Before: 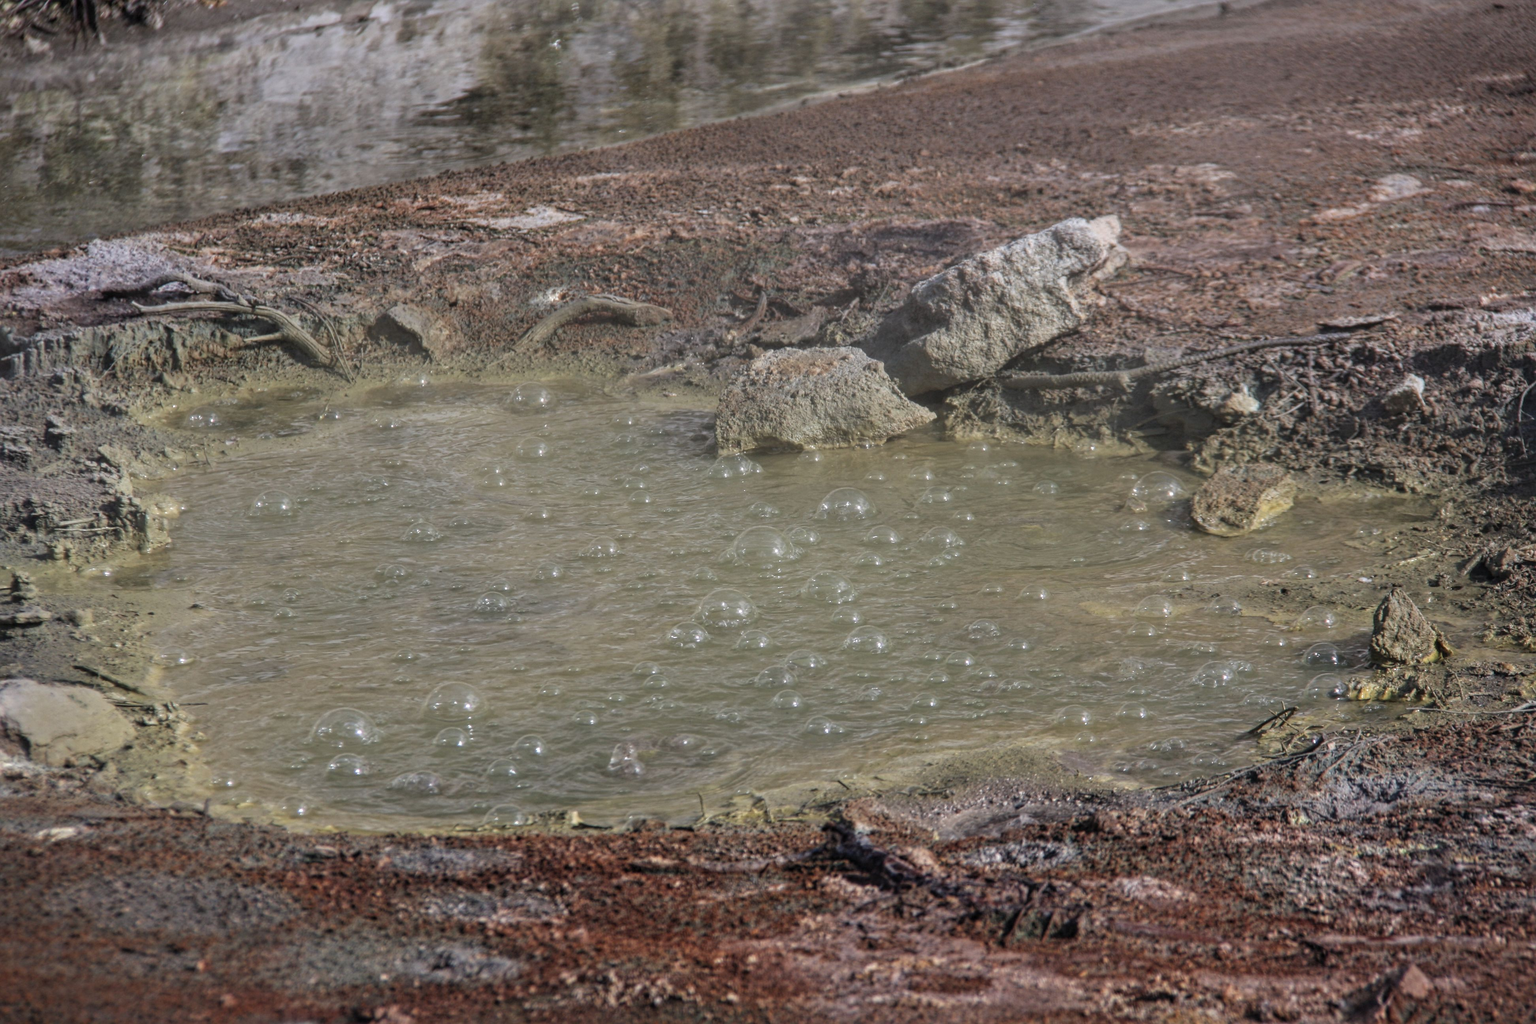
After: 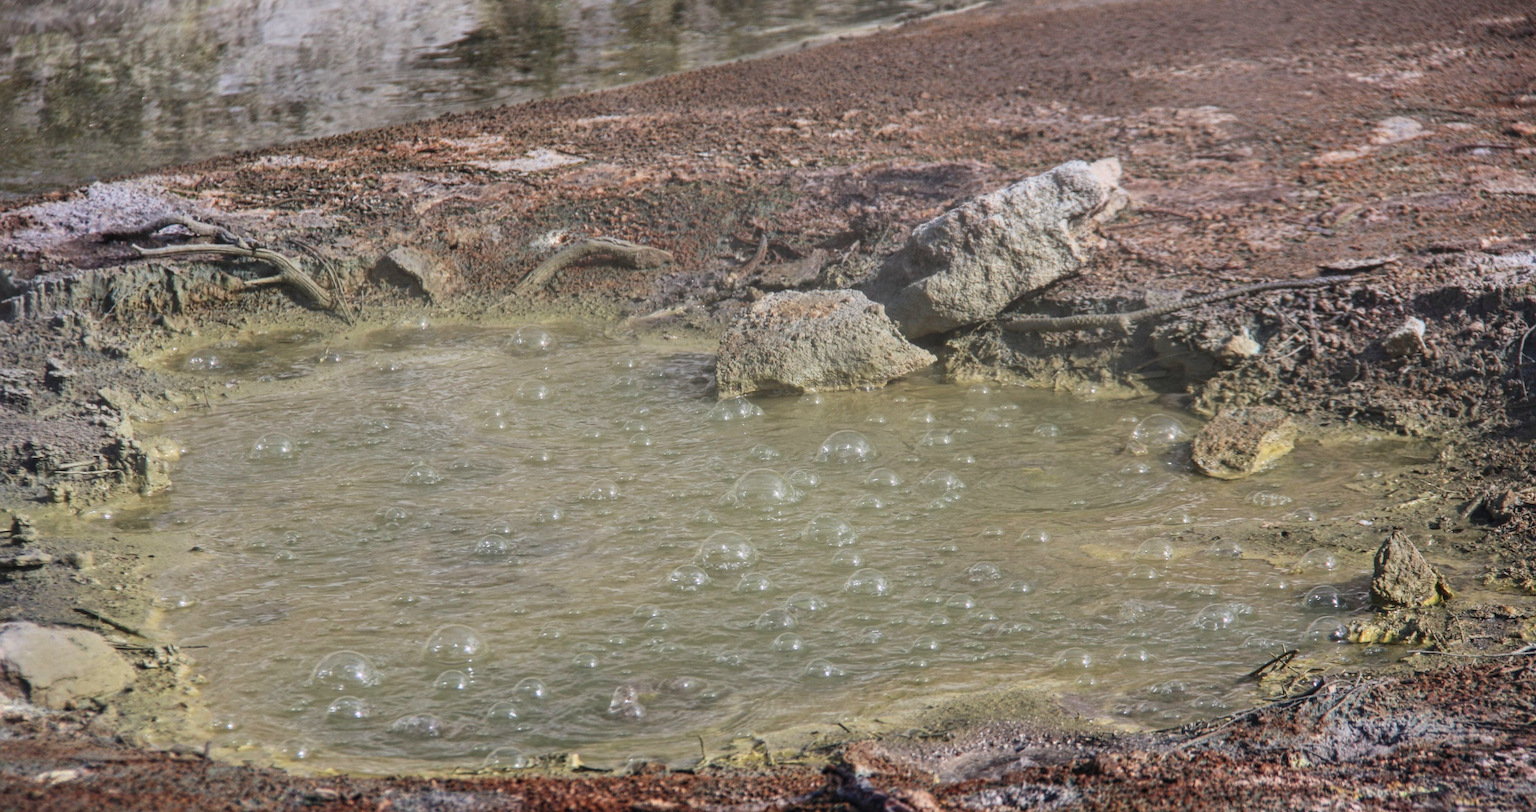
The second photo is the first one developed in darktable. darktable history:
crop and rotate: top 5.667%, bottom 14.937%
color balance rgb: perceptual saturation grading › global saturation -0.31%, global vibrance -8%, contrast -13%, saturation formula JzAzBz (2021)
contrast brightness saturation: contrast 0.23, brightness 0.1, saturation 0.29
tone curve: curves: ch0 [(0, 0) (0.003, 0.003) (0.011, 0.011) (0.025, 0.025) (0.044, 0.044) (0.069, 0.069) (0.1, 0.099) (0.136, 0.135) (0.177, 0.176) (0.224, 0.223) (0.277, 0.275) (0.335, 0.333) (0.399, 0.396) (0.468, 0.465) (0.543, 0.541) (0.623, 0.622) (0.709, 0.708) (0.801, 0.8) (0.898, 0.897) (1, 1)], preserve colors none
